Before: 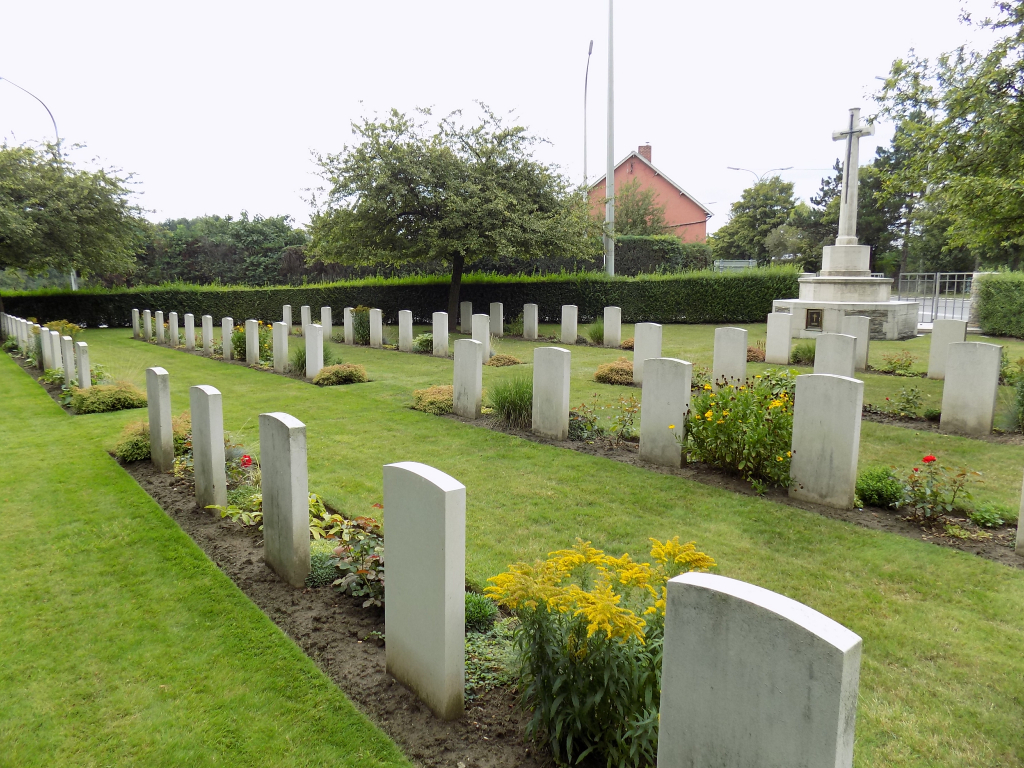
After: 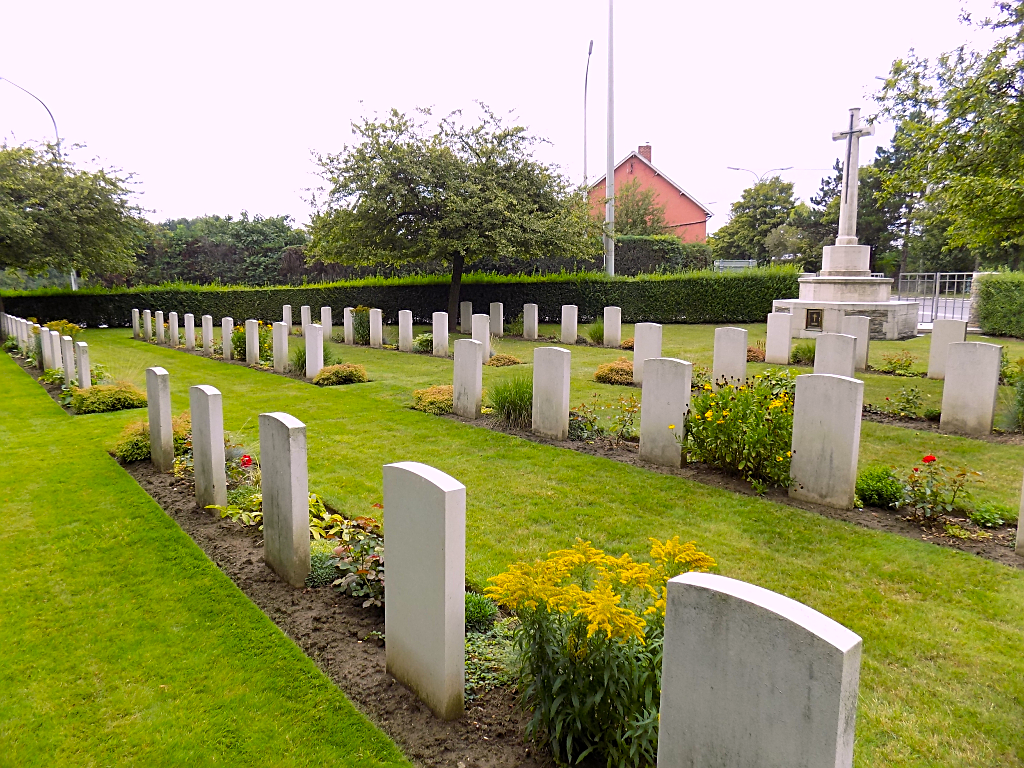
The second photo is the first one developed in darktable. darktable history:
contrast brightness saturation: contrast 0.01, saturation -0.05
sharpen: on, module defaults
white balance: red 1.05, blue 1.072
color balance rgb: perceptual saturation grading › global saturation 20%, global vibrance 20%
color correction: highlights a* 0.816, highlights b* 2.78, saturation 1.1
